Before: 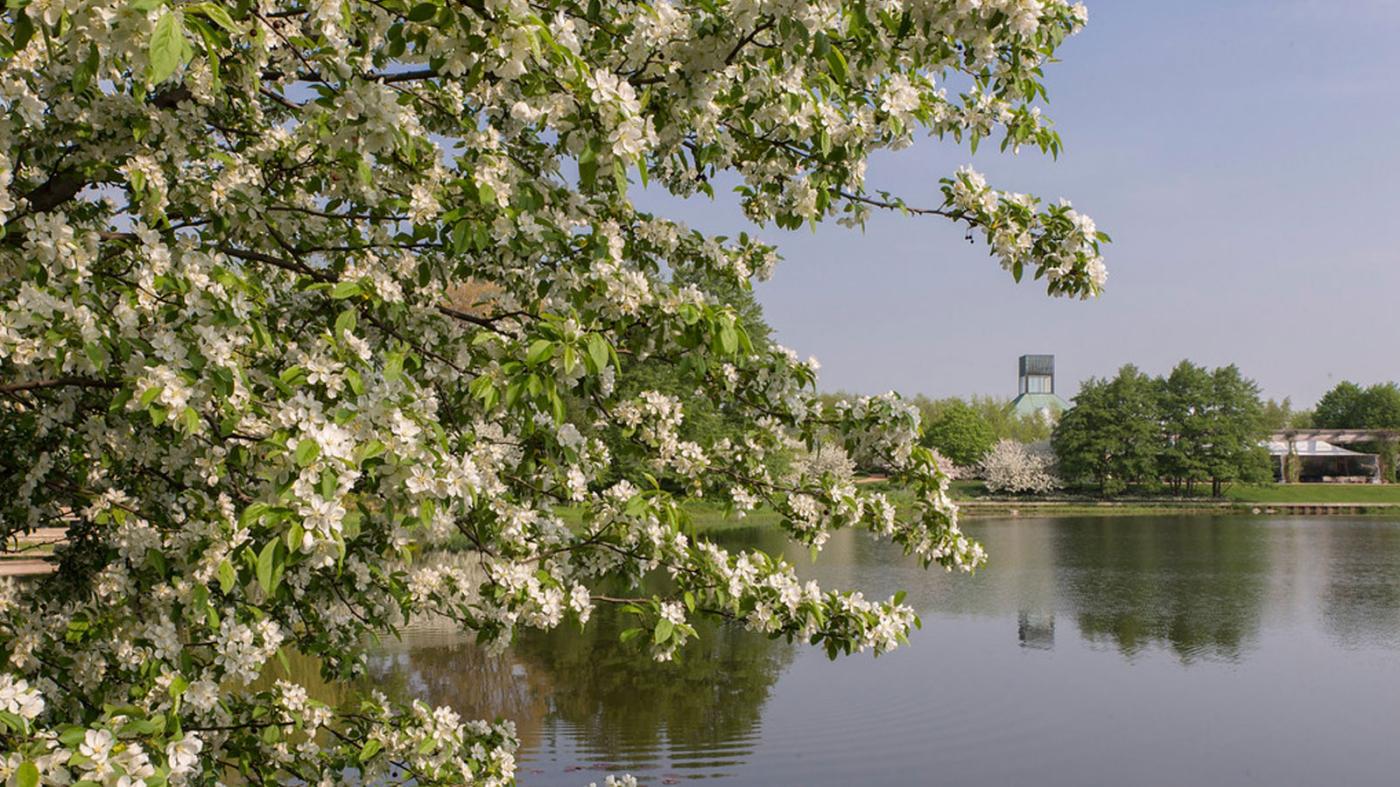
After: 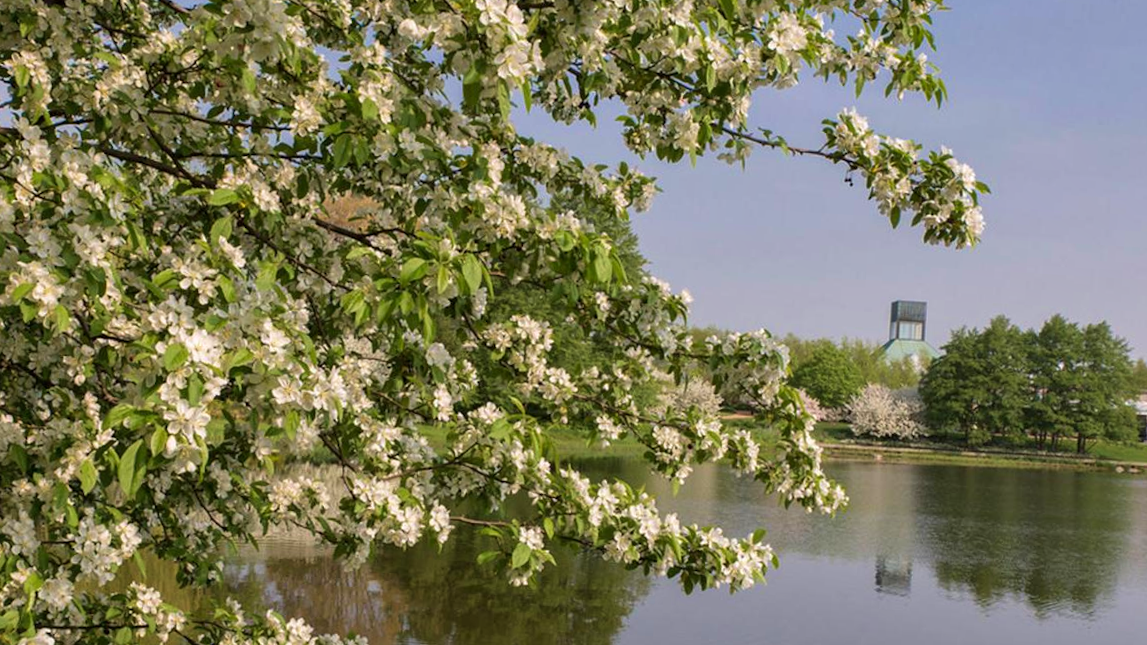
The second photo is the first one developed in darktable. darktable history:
local contrast: mode bilateral grid, contrast 100, coarseness 100, detail 108%, midtone range 0.2
crop and rotate: angle -3.27°, left 5.211%, top 5.211%, right 4.607%, bottom 4.607%
shadows and highlights: white point adjustment 0.05, highlights color adjustment 55.9%, soften with gaussian
velvia: on, module defaults
